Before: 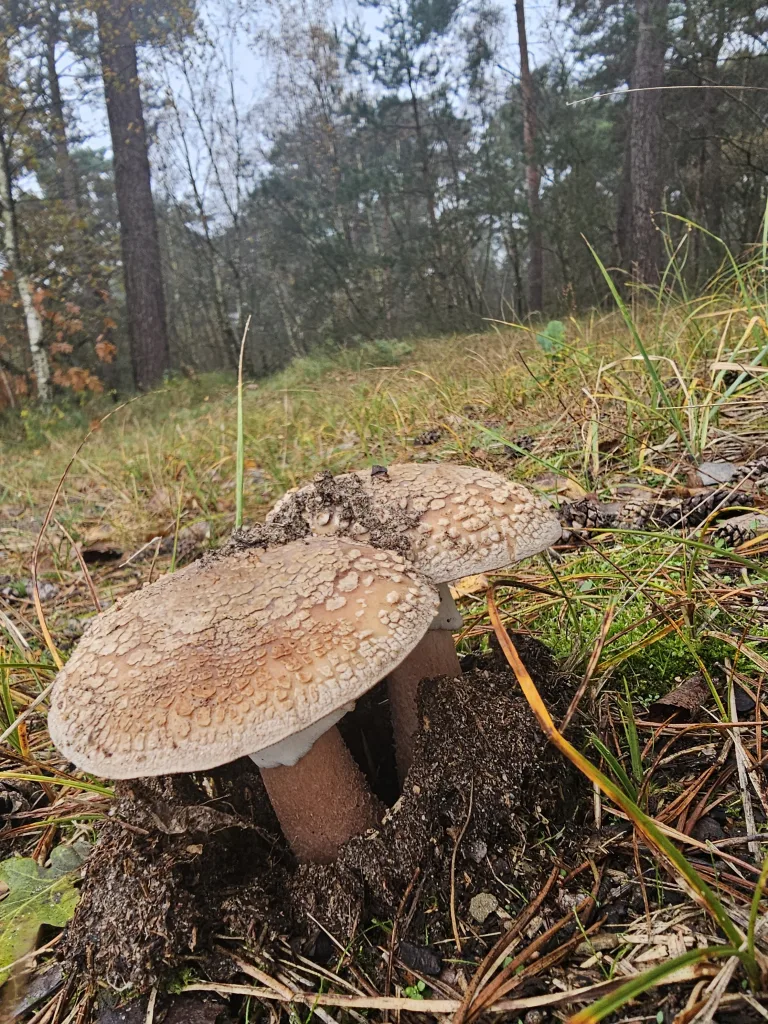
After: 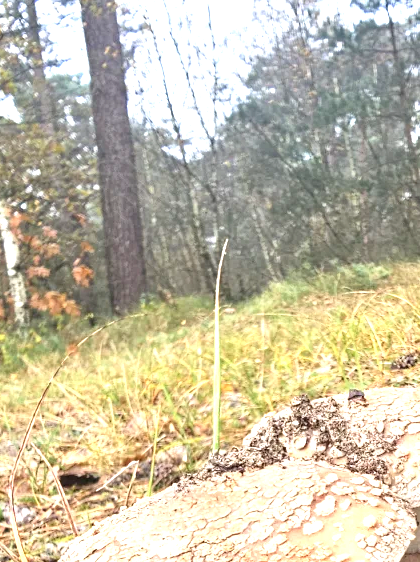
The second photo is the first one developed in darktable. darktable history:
exposure: black level correction 0, exposure 1.45 EV, compensate exposure bias true, compensate highlight preservation false
crop and rotate: left 3.047%, top 7.509%, right 42.236%, bottom 37.598%
